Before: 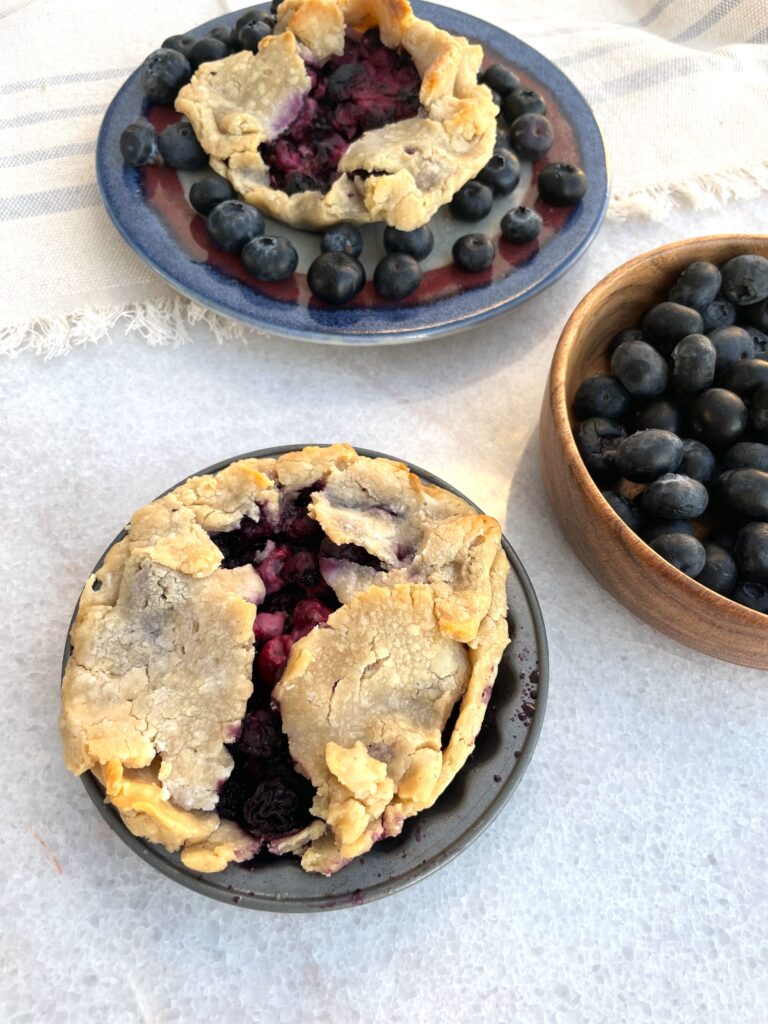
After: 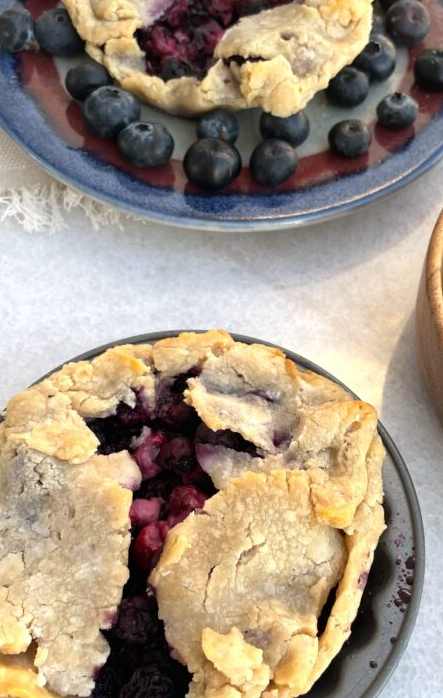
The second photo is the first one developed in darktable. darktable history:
crop: left 16.202%, top 11.208%, right 26.045%, bottom 20.557%
